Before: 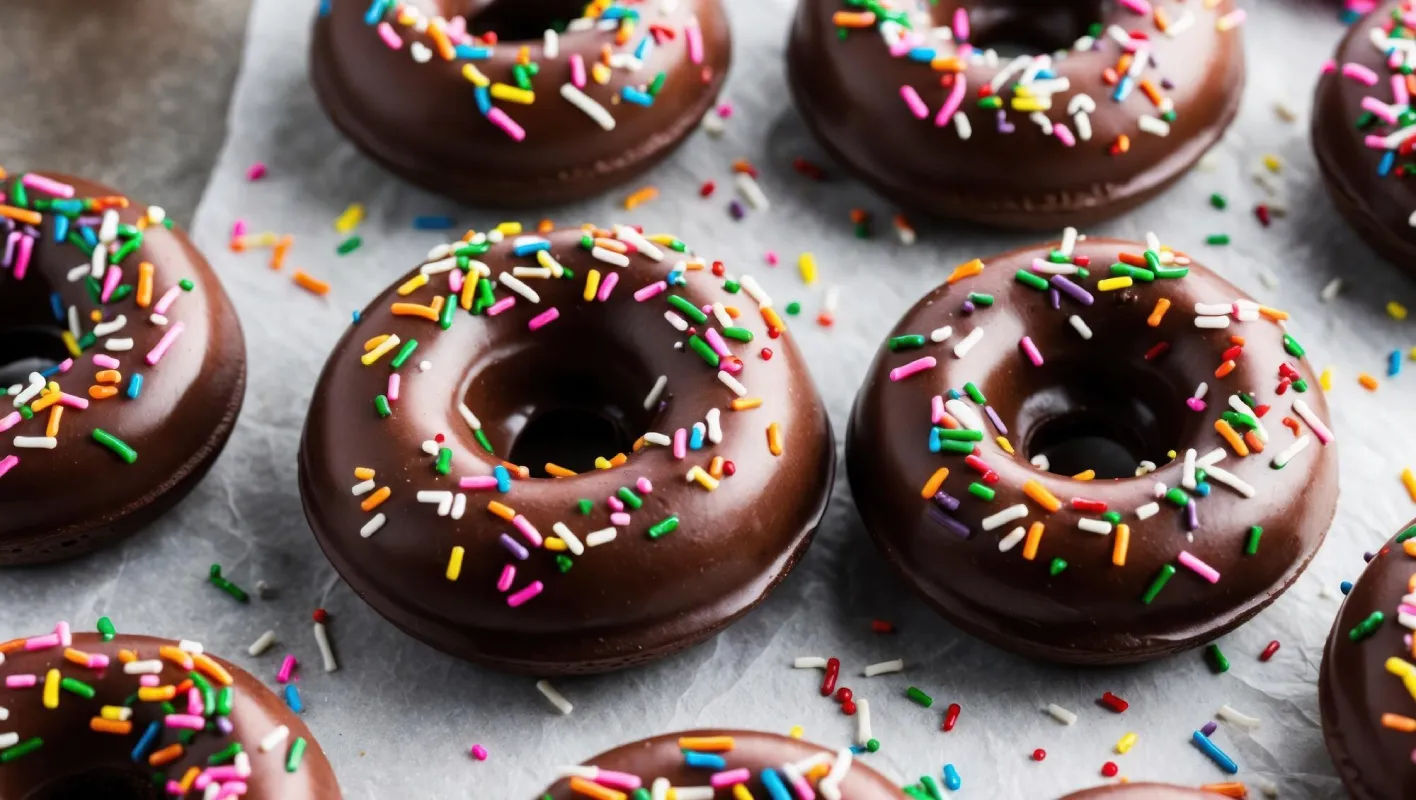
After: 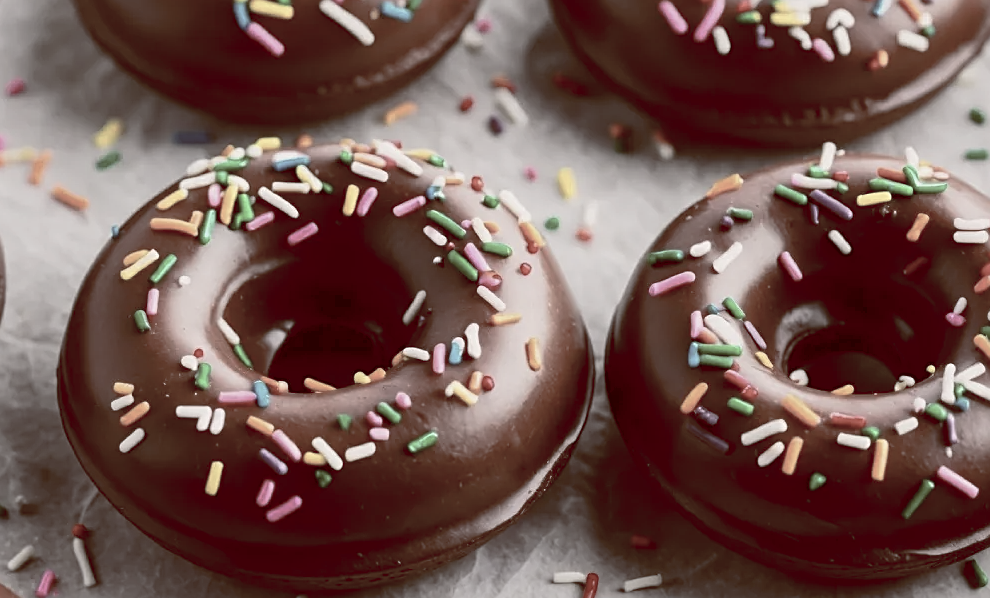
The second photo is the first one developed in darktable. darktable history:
crop and rotate: left 17.046%, top 10.659%, right 12.989%, bottom 14.553%
sharpen: on, module defaults
color balance rgb: shadows lift › luminance 1%, shadows lift › chroma 0.2%, shadows lift › hue 20°, power › luminance 1%, power › chroma 0.4%, power › hue 34°, highlights gain › luminance 0.8%, highlights gain › chroma 0.4%, highlights gain › hue 44°, global offset › chroma 0.4%, global offset › hue 34°, white fulcrum 0.08 EV, linear chroma grading › shadows -7%, linear chroma grading › highlights -7%, linear chroma grading › global chroma -10%, linear chroma grading › mid-tones -8%, perceptual saturation grading › global saturation -28%, perceptual saturation grading › highlights -20%, perceptual saturation grading › mid-tones -24%, perceptual saturation grading › shadows -24%, perceptual brilliance grading › global brilliance -1%, perceptual brilliance grading › highlights -1%, perceptual brilliance grading › mid-tones -1%, perceptual brilliance grading › shadows -1%, global vibrance -17%, contrast -6%
